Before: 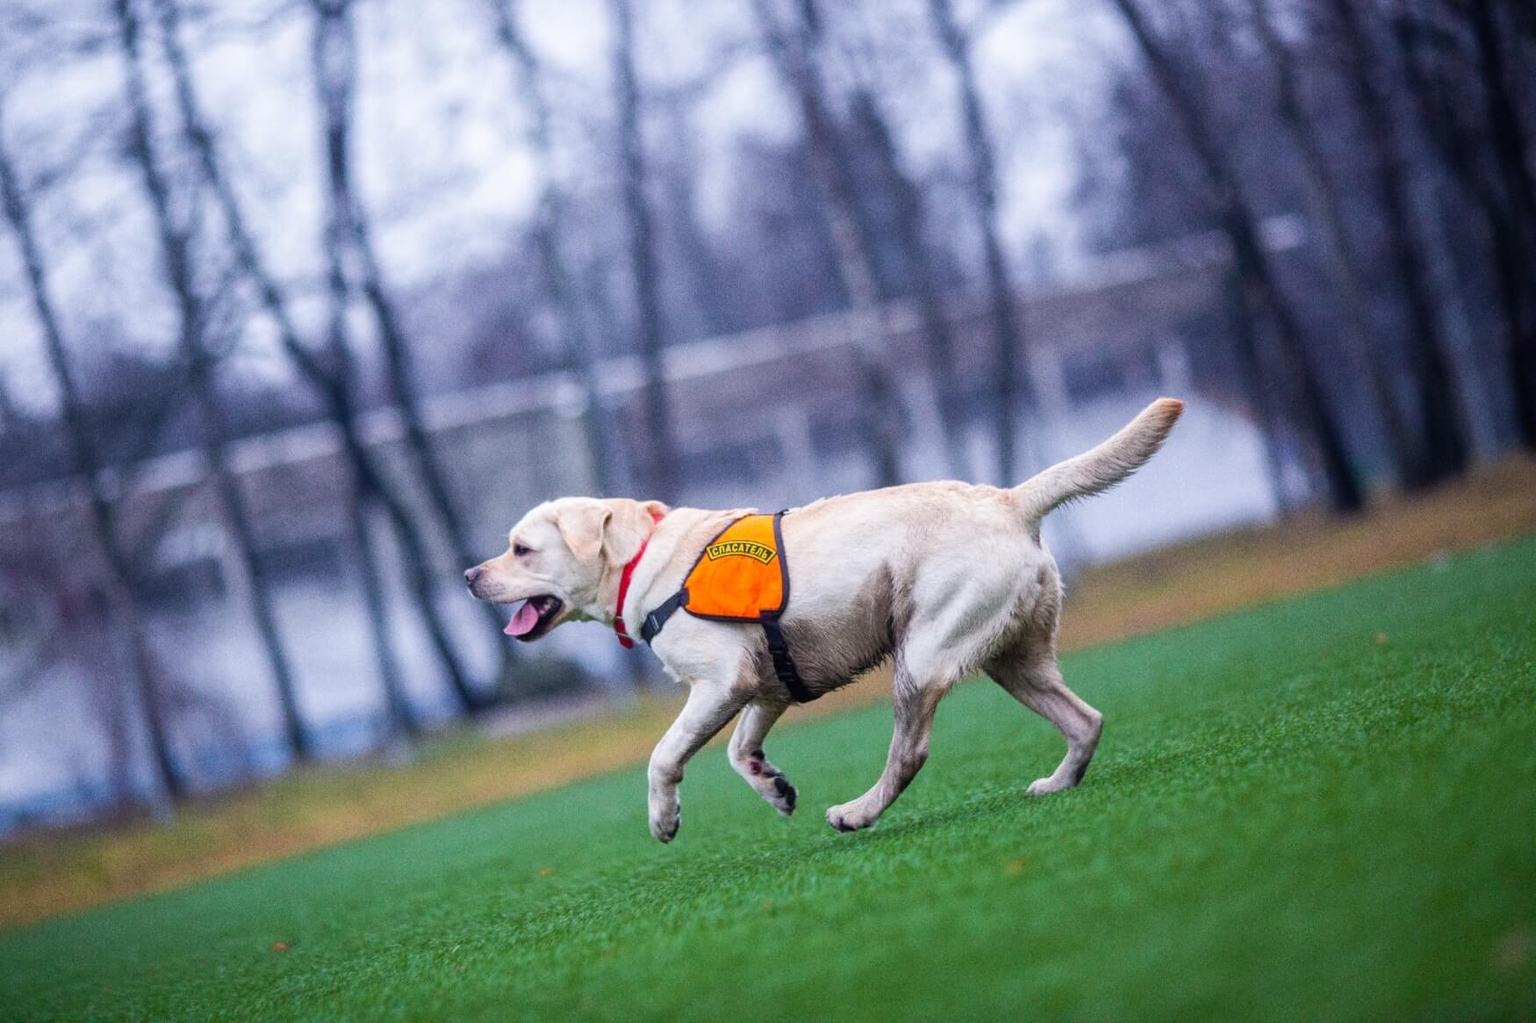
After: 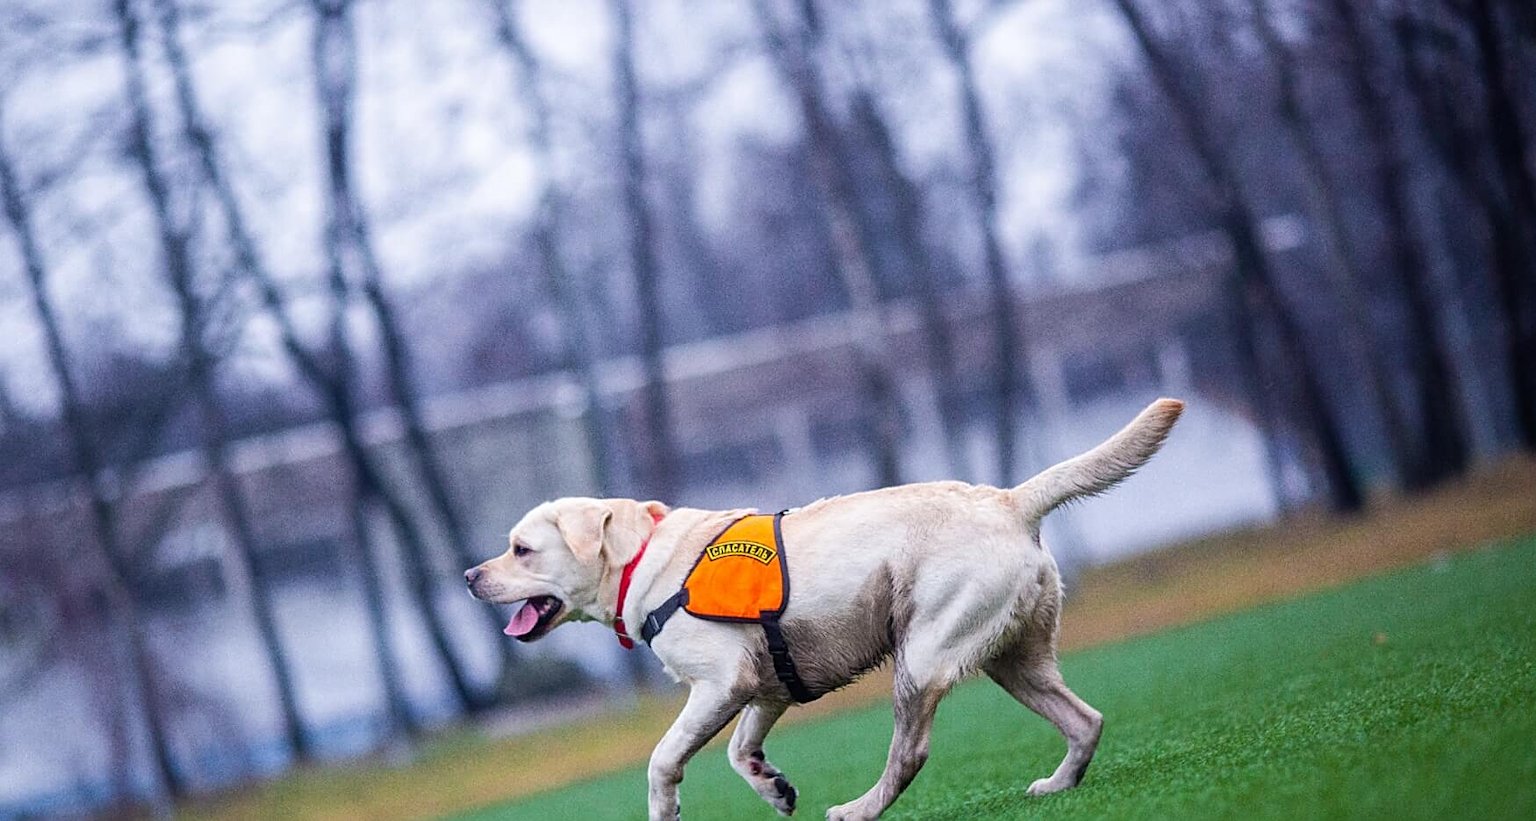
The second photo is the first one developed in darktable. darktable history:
crop: bottom 19.657%
tone equalizer: edges refinement/feathering 500, mask exposure compensation -1.57 EV, preserve details no
sharpen: on, module defaults
